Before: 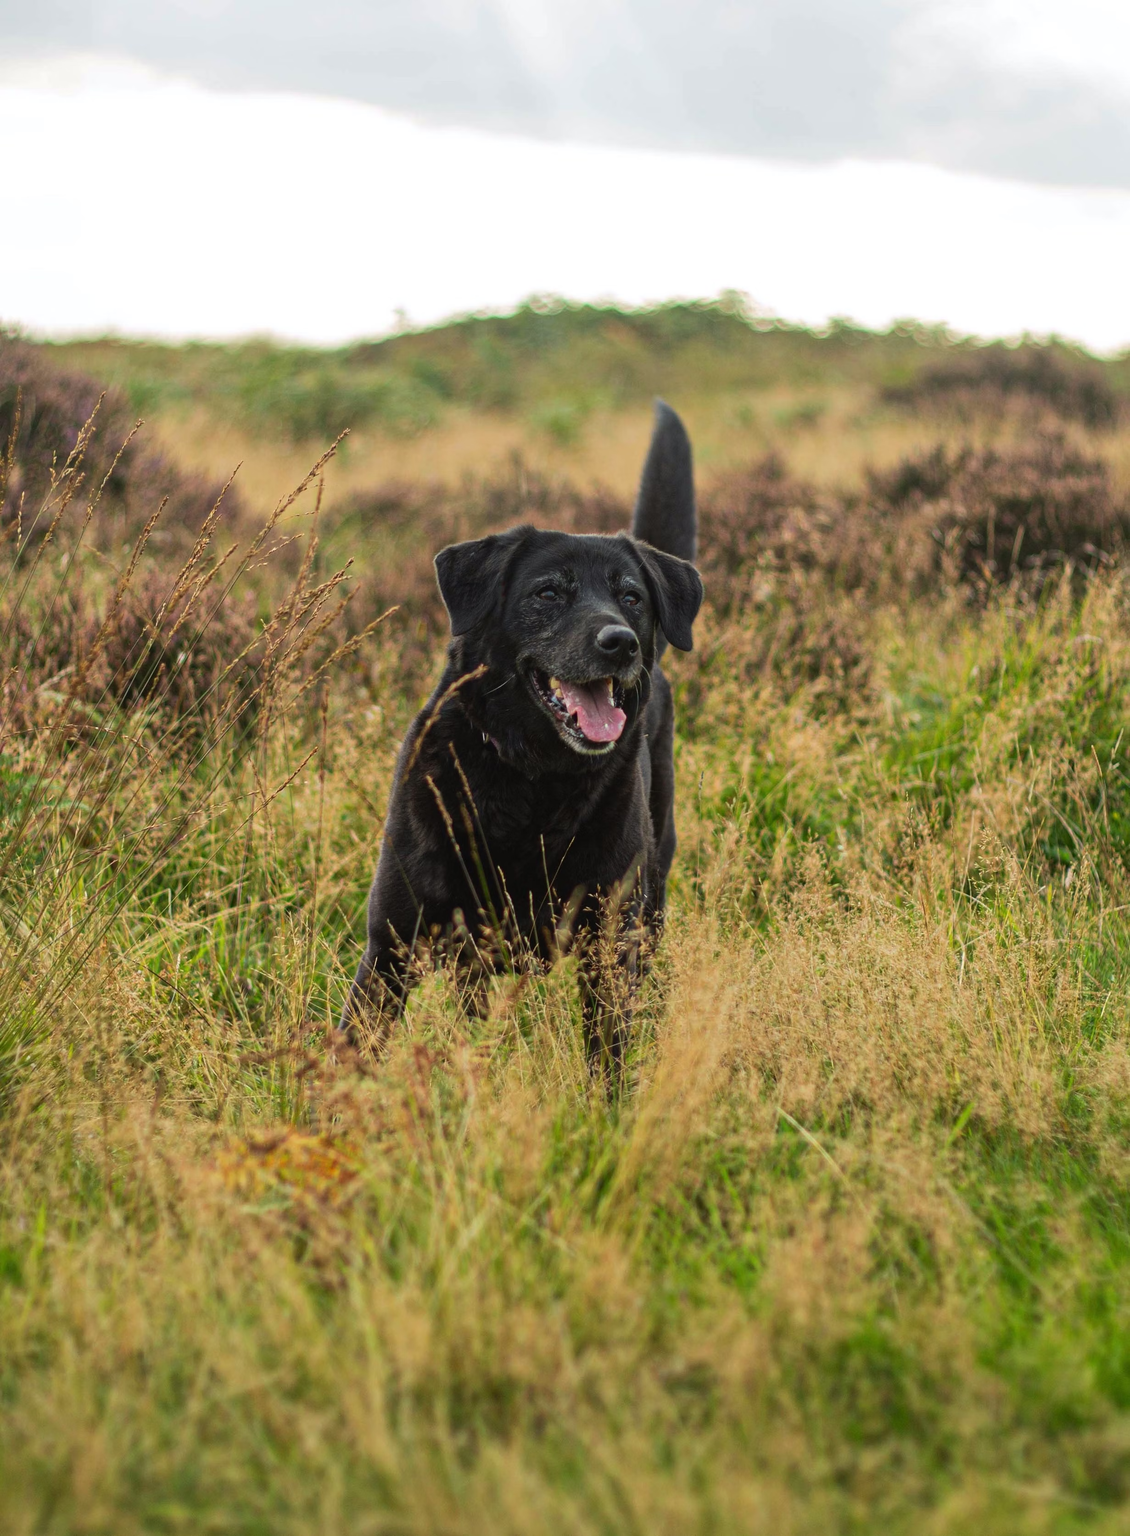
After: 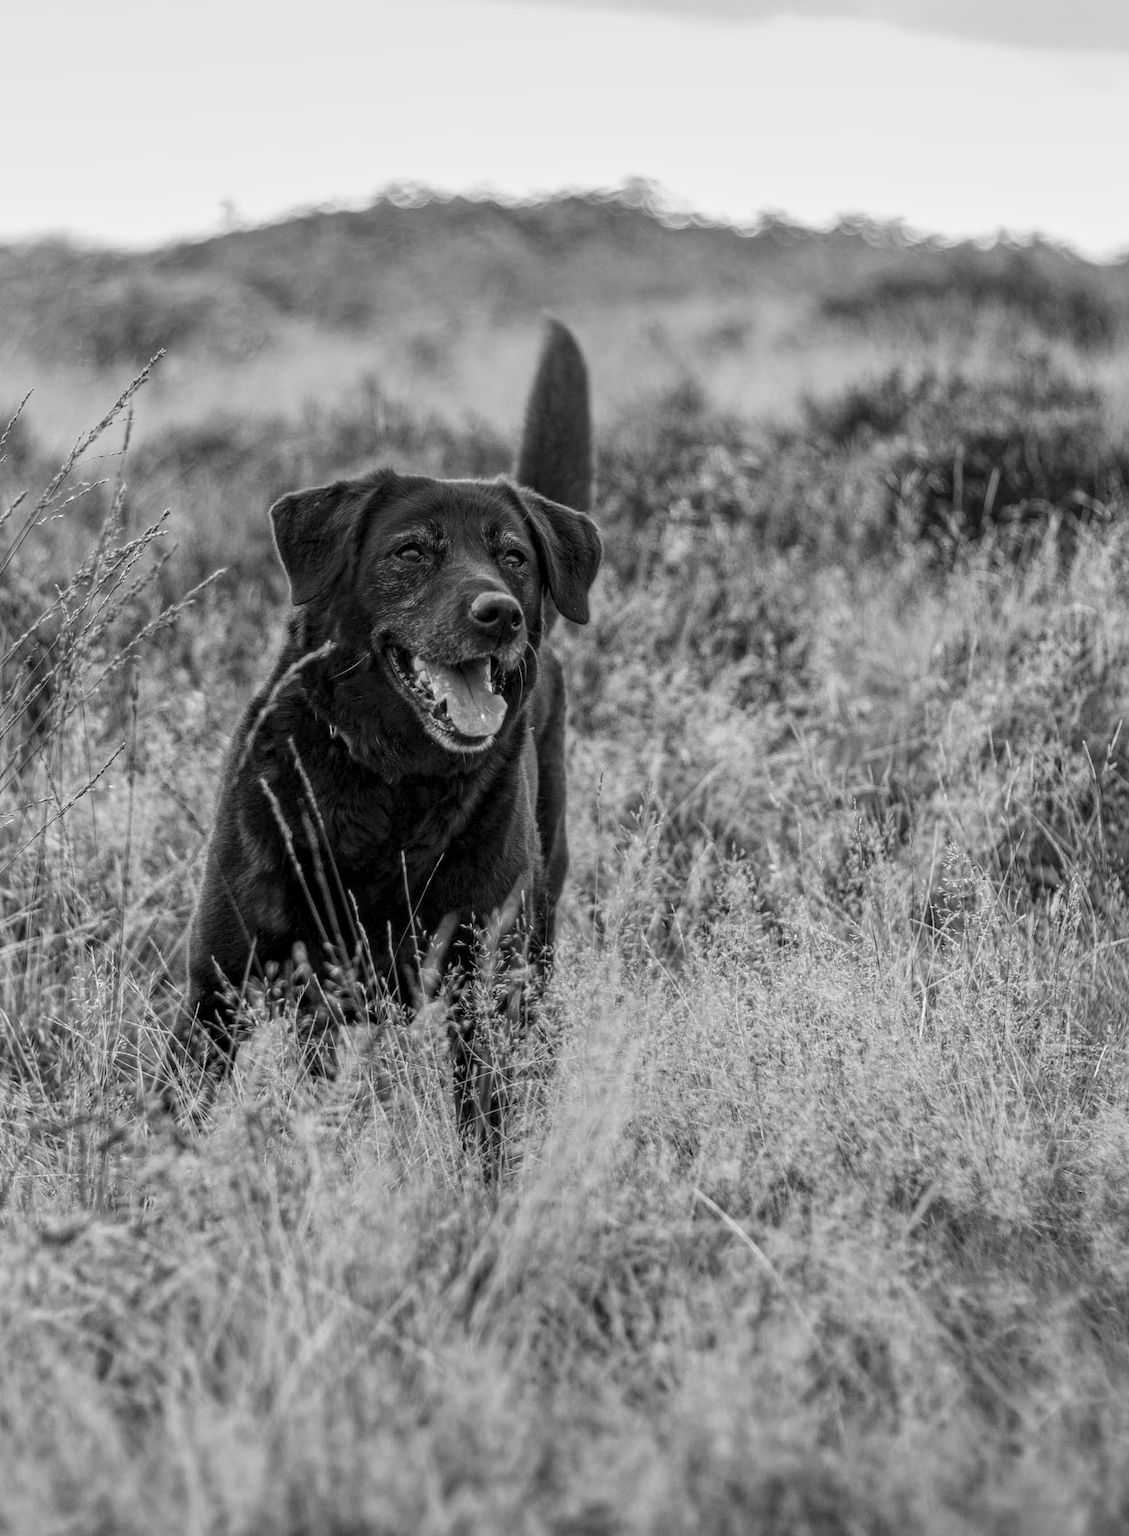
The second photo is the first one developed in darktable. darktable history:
color correction: saturation 0.99
crop: left 19.159%, top 9.58%, bottom 9.58%
local contrast: detail 150%
color zones: curves: ch1 [(0, 0.34) (0.143, 0.164) (0.286, 0.152) (0.429, 0.176) (0.571, 0.173) (0.714, 0.188) (0.857, 0.199) (1, 0.34)]
monochrome: a 79.32, b 81.83, size 1.1
exposure: black level correction 0, exposure 0.5 EV, compensate exposure bias true, compensate highlight preservation false
